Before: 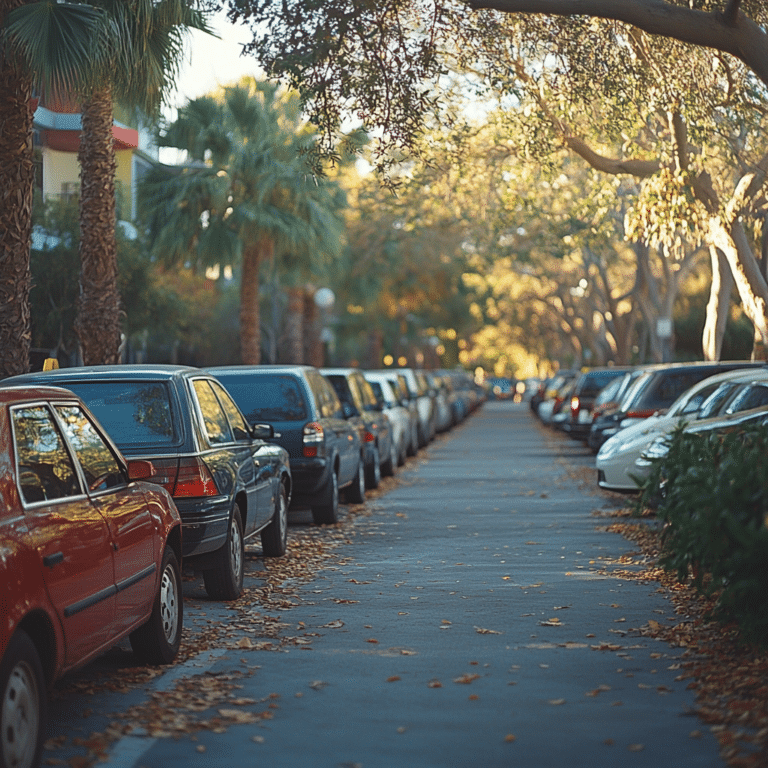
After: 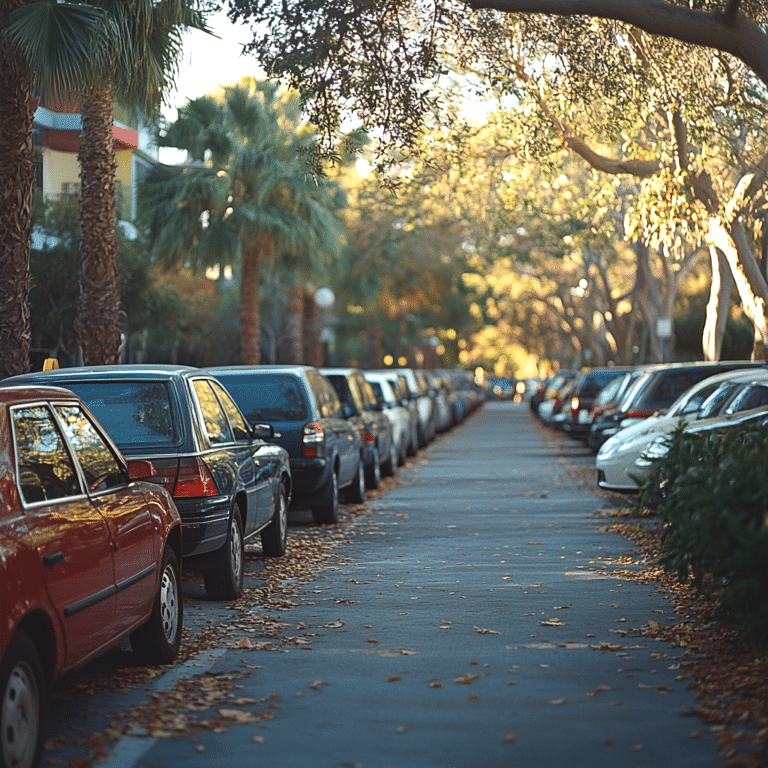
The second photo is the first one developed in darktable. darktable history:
tone equalizer: -8 EV -0.452 EV, -7 EV -0.373 EV, -6 EV -0.304 EV, -5 EV -0.194 EV, -3 EV 0.207 EV, -2 EV 0.318 EV, -1 EV 0.381 EV, +0 EV 0.409 EV, edges refinement/feathering 500, mask exposure compensation -1.57 EV, preserve details no
